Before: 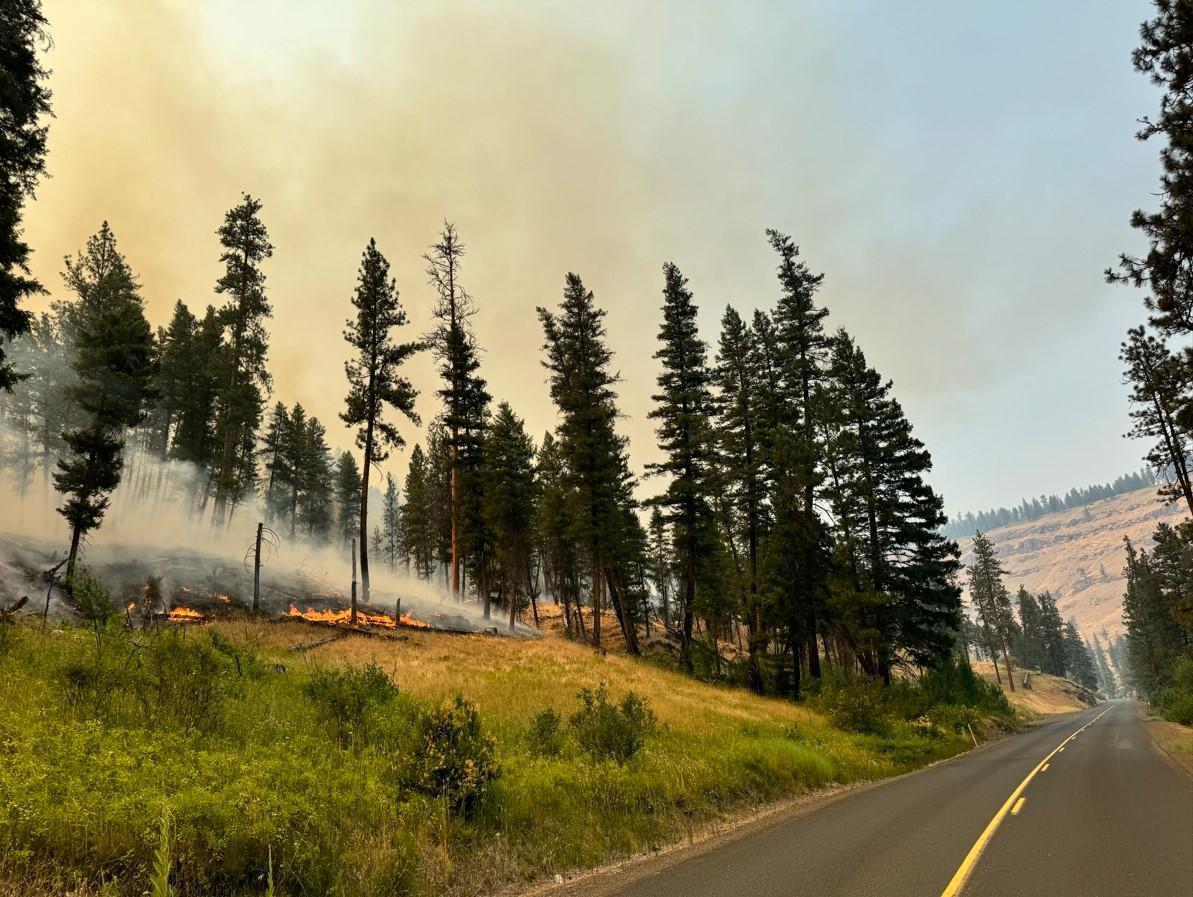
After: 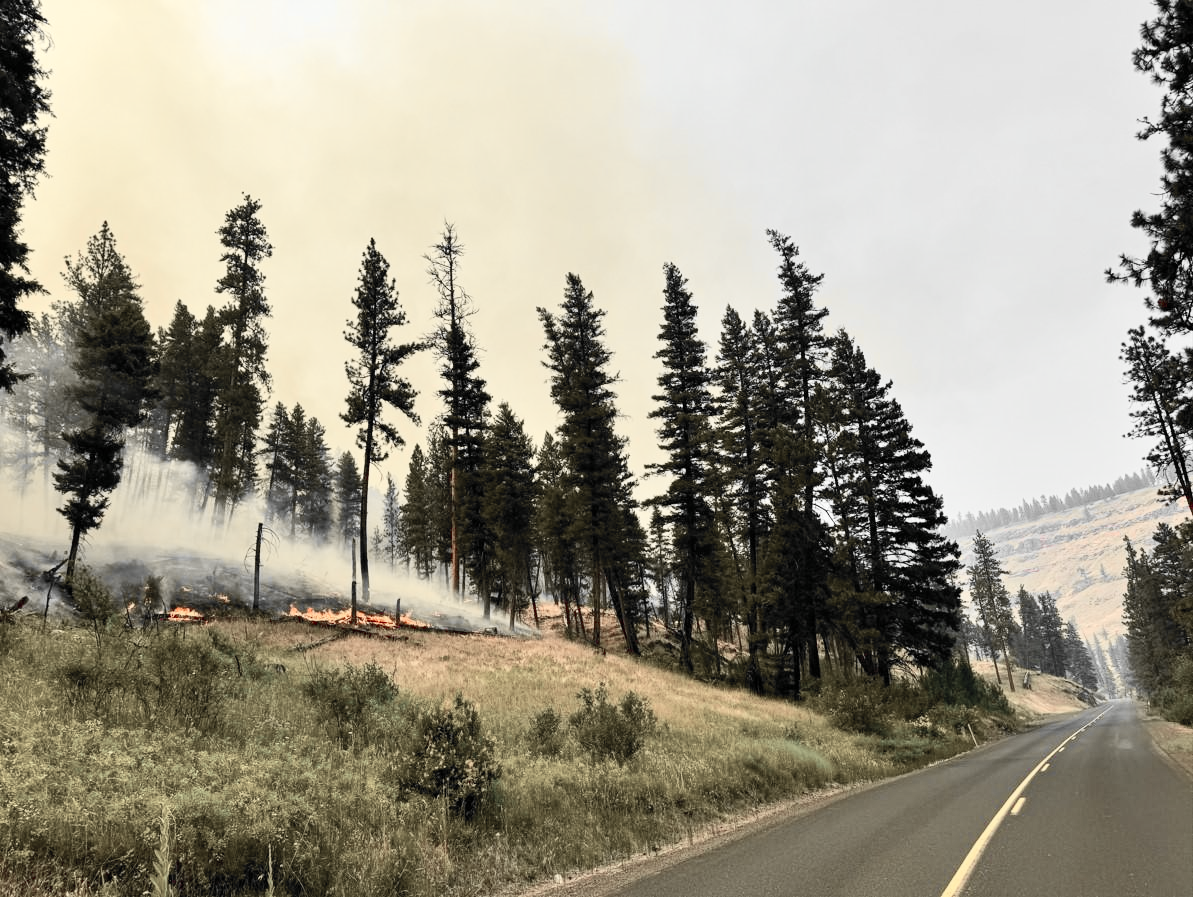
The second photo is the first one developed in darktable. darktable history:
tone curve: curves: ch0 [(0, 0) (0.055, 0.057) (0.258, 0.307) (0.434, 0.543) (0.517, 0.657) (0.745, 0.874) (1, 1)]; ch1 [(0, 0) (0.346, 0.307) (0.418, 0.383) (0.46, 0.439) (0.482, 0.493) (0.502, 0.497) (0.517, 0.506) (0.55, 0.561) (0.588, 0.61) (0.646, 0.688) (1, 1)]; ch2 [(0, 0) (0.346, 0.34) (0.431, 0.45) (0.485, 0.499) (0.5, 0.503) (0.527, 0.508) (0.545, 0.562) (0.679, 0.706) (1, 1)], color space Lab, independent channels, preserve colors none
color zones: curves: ch1 [(0, 0.831) (0.08, 0.771) (0.157, 0.268) (0.241, 0.207) (0.562, -0.005) (0.714, -0.013) (0.876, 0.01) (1, 0.831)]
